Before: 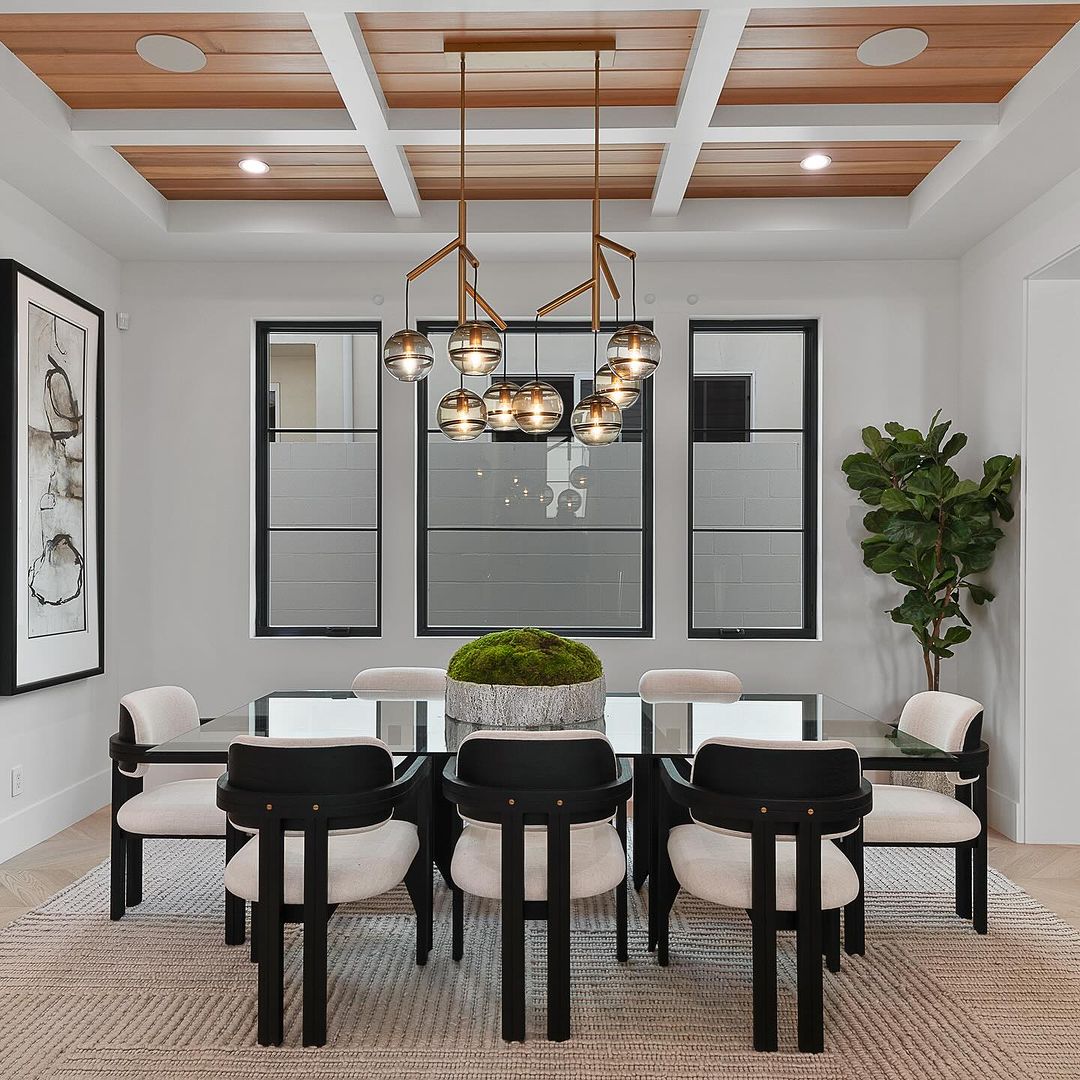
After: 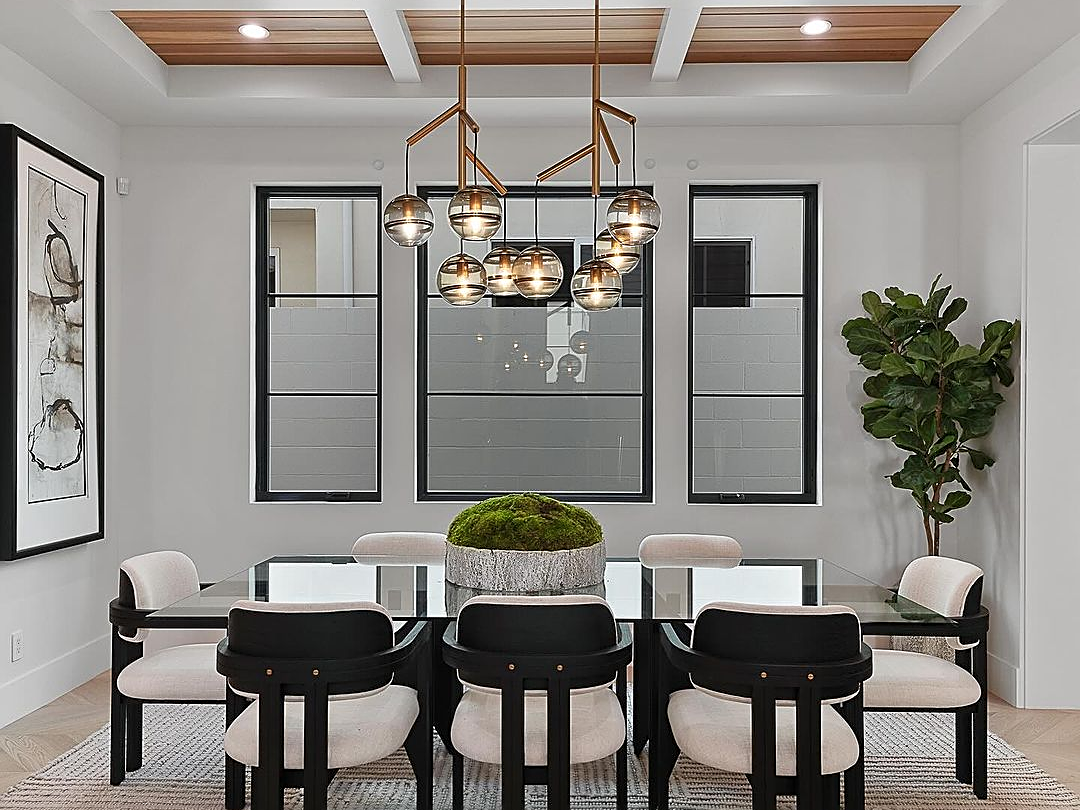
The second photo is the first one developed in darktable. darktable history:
crop and rotate: top 12.5%, bottom 12.5%
rotate and perspective: crop left 0, crop top 0
sharpen: on, module defaults
